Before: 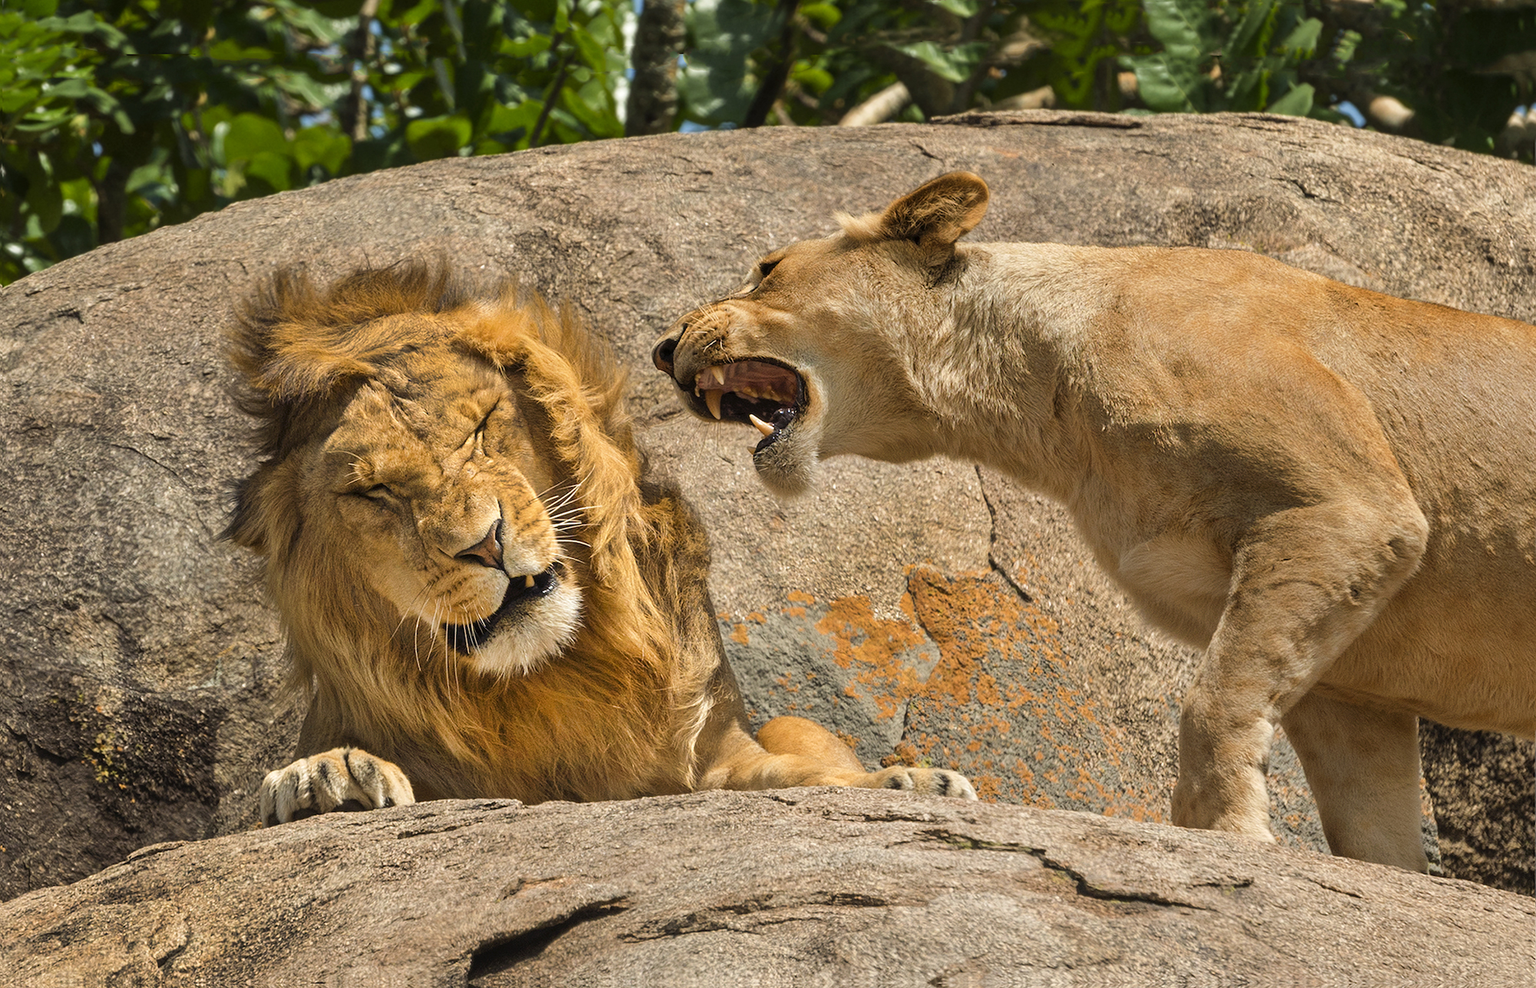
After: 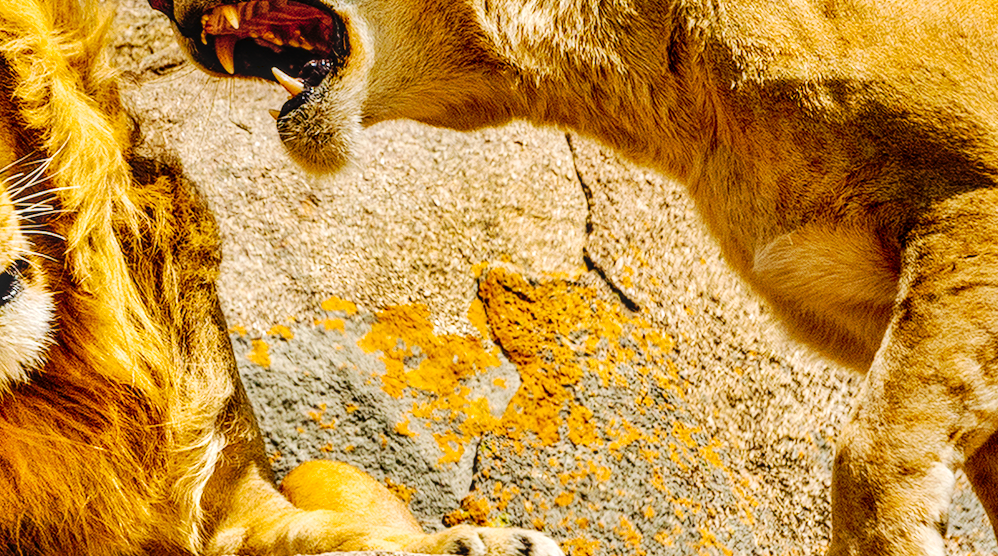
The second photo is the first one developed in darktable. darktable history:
tone curve: curves: ch0 [(0, 0) (0.003, 0.075) (0.011, 0.079) (0.025, 0.079) (0.044, 0.082) (0.069, 0.085) (0.1, 0.089) (0.136, 0.096) (0.177, 0.105) (0.224, 0.14) (0.277, 0.202) (0.335, 0.304) (0.399, 0.417) (0.468, 0.521) (0.543, 0.636) (0.623, 0.726) (0.709, 0.801) (0.801, 0.878) (0.898, 0.927) (1, 1)], preserve colors none
crop: left 35.218%, top 36.744%, right 14.877%, bottom 19.976%
local contrast: highlights 27%, detail 150%
base curve: curves: ch0 [(0, 0) (0.262, 0.32) (0.722, 0.705) (1, 1)], preserve colors none
color balance rgb: shadows lift › chroma 0.864%, shadows lift › hue 113.42°, perceptual saturation grading › global saturation 19.784%, global vibrance 9.178%
